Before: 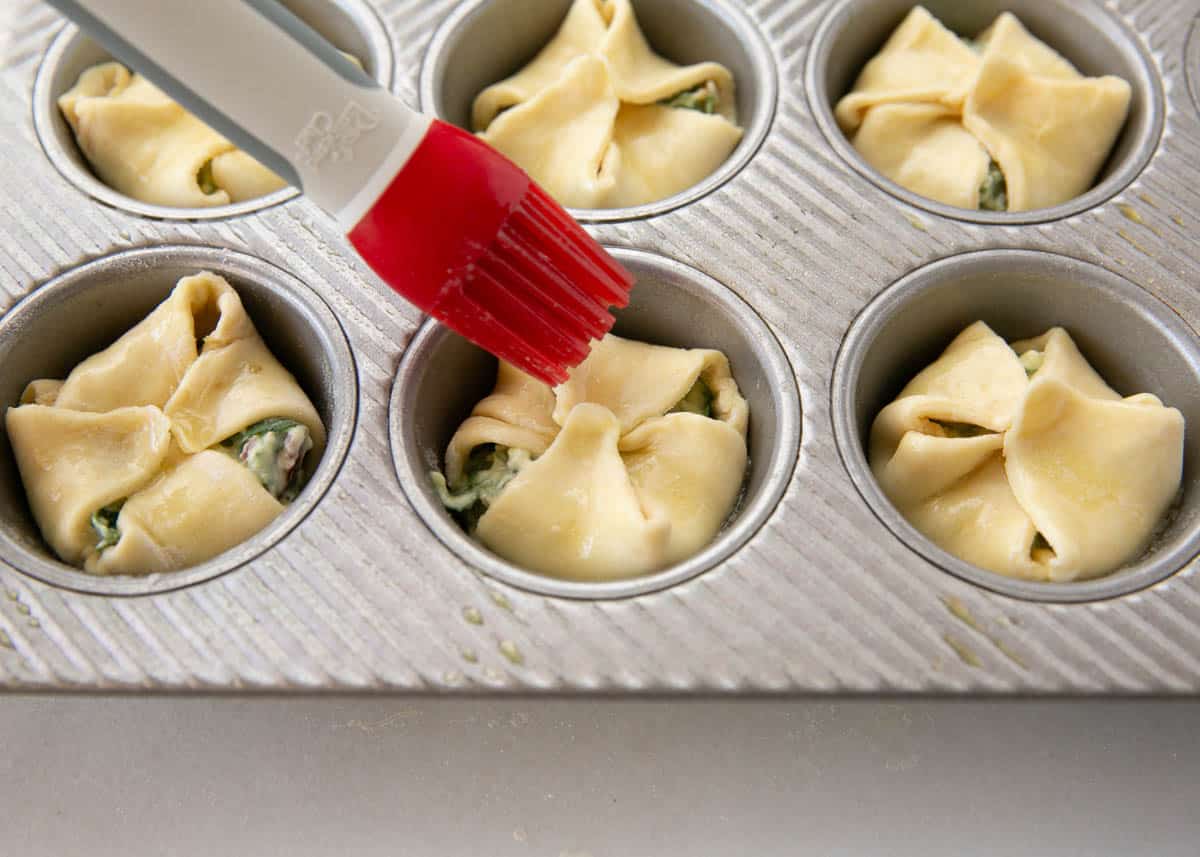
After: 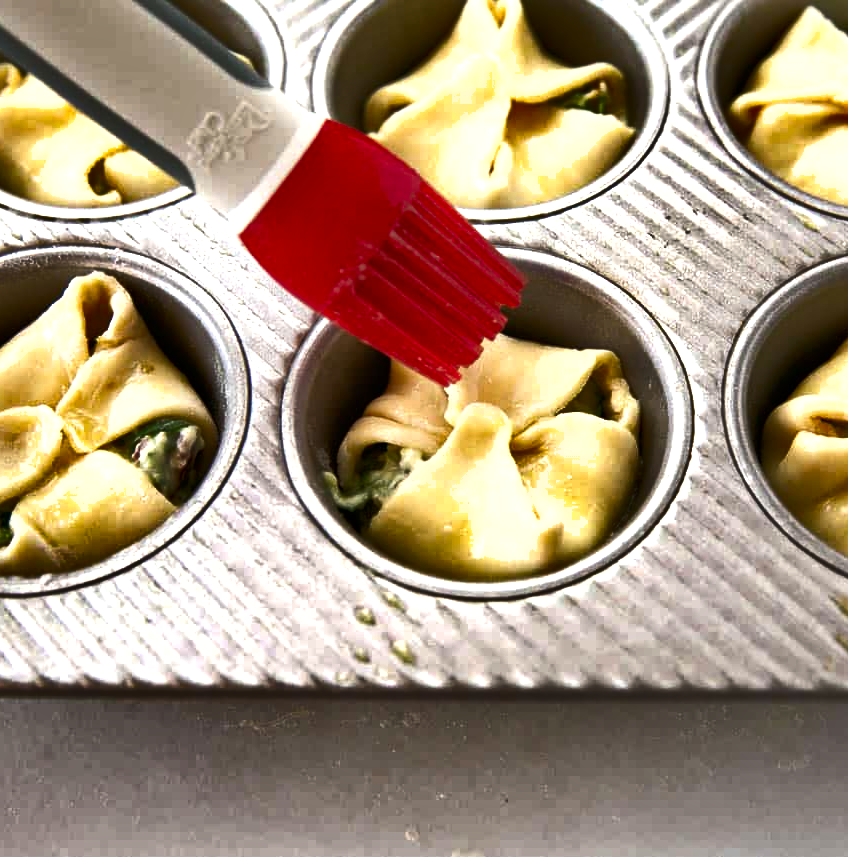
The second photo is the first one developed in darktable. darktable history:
shadows and highlights: shadows 21.03, highlights -80.74, soften with gaussian
tone equalizer: -8 EV -0.728 EV, -7 EV -0.703 EV, -6 EV -0.56 EV, -5 EV -0.368 EV, -3 EV 0.4 EV, -2 EV 0.6 EV, -1 EV 0.694 EV, +0 EV 0.759 EV
crop and rotate: left 9.045%, right 20.254%
